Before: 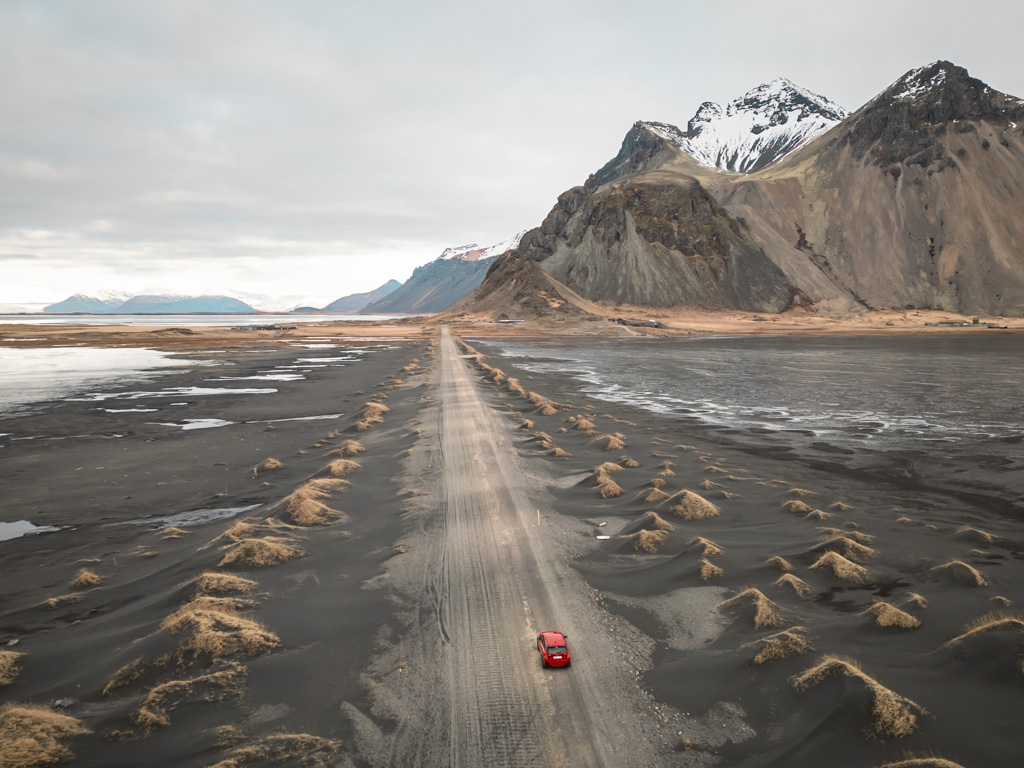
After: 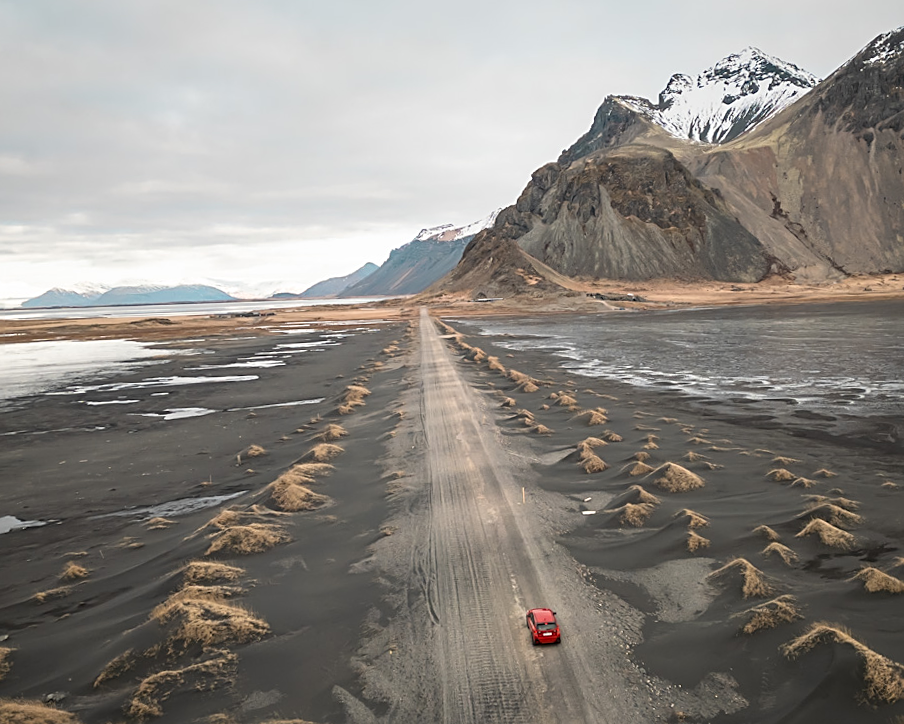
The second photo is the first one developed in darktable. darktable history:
sharpen: on, module defaults
crop and rotate: left 1.088%, right 8.807%
rotate and perspective: rotation -2°, crop left 0.022, crop right 0.978, crop top 0.049, crop bottom 0.951
